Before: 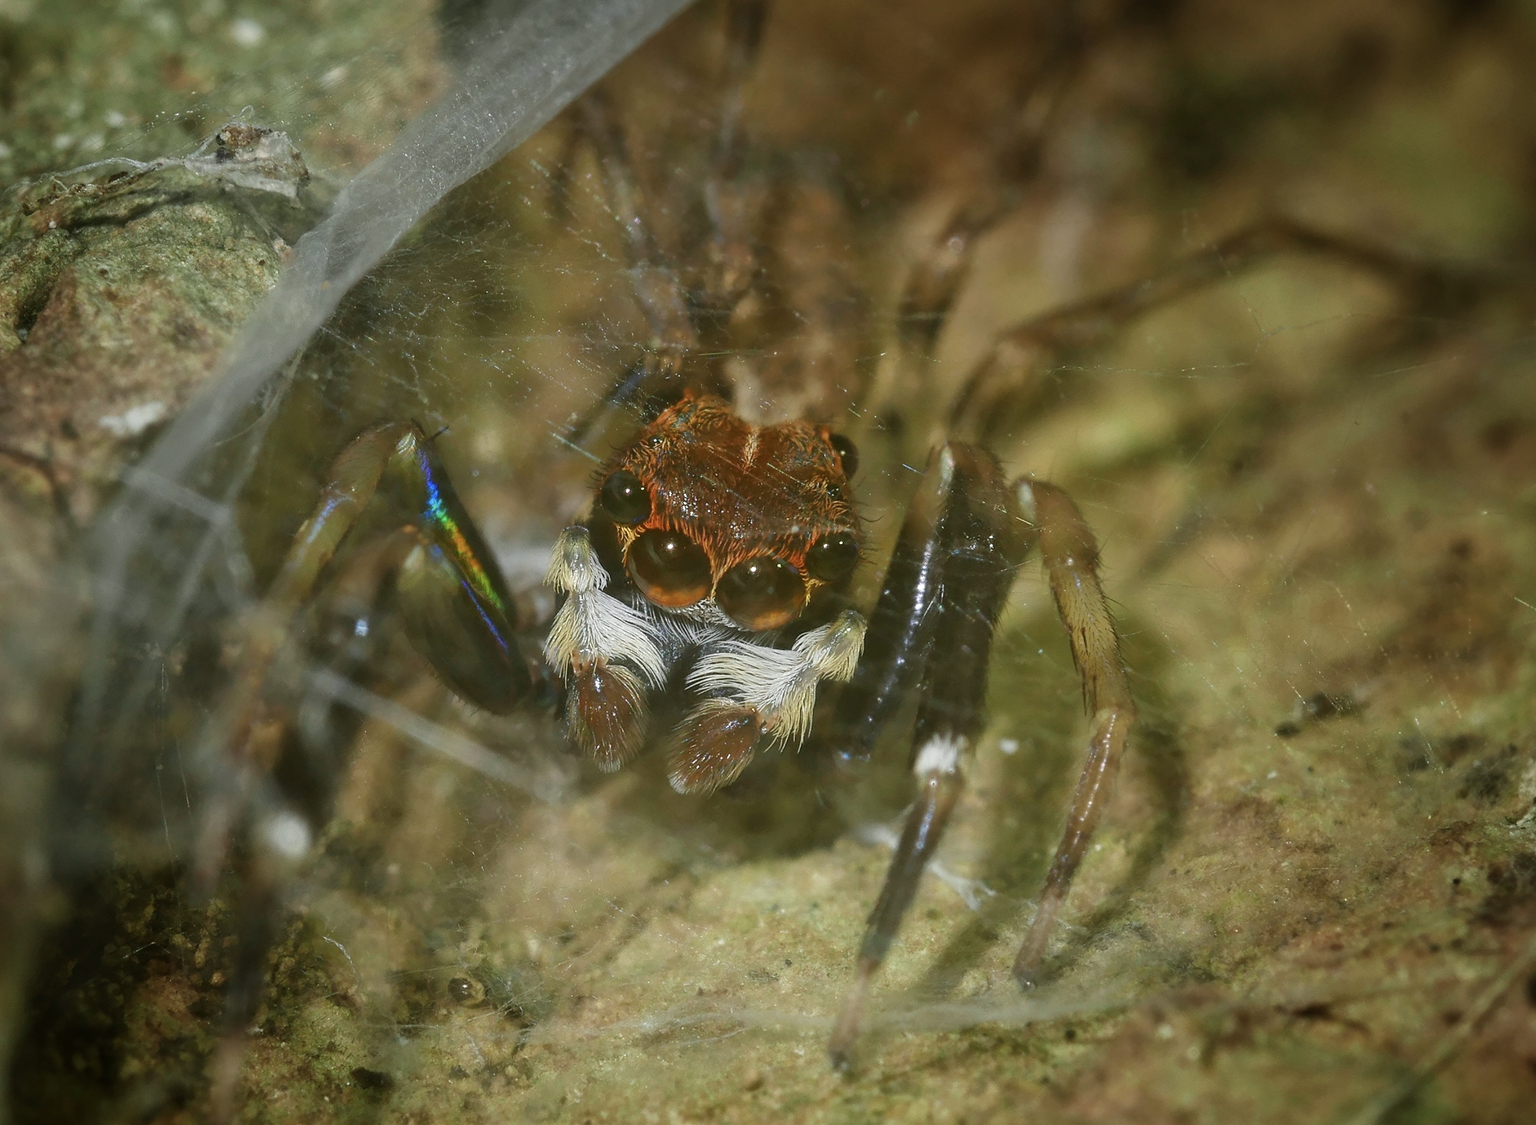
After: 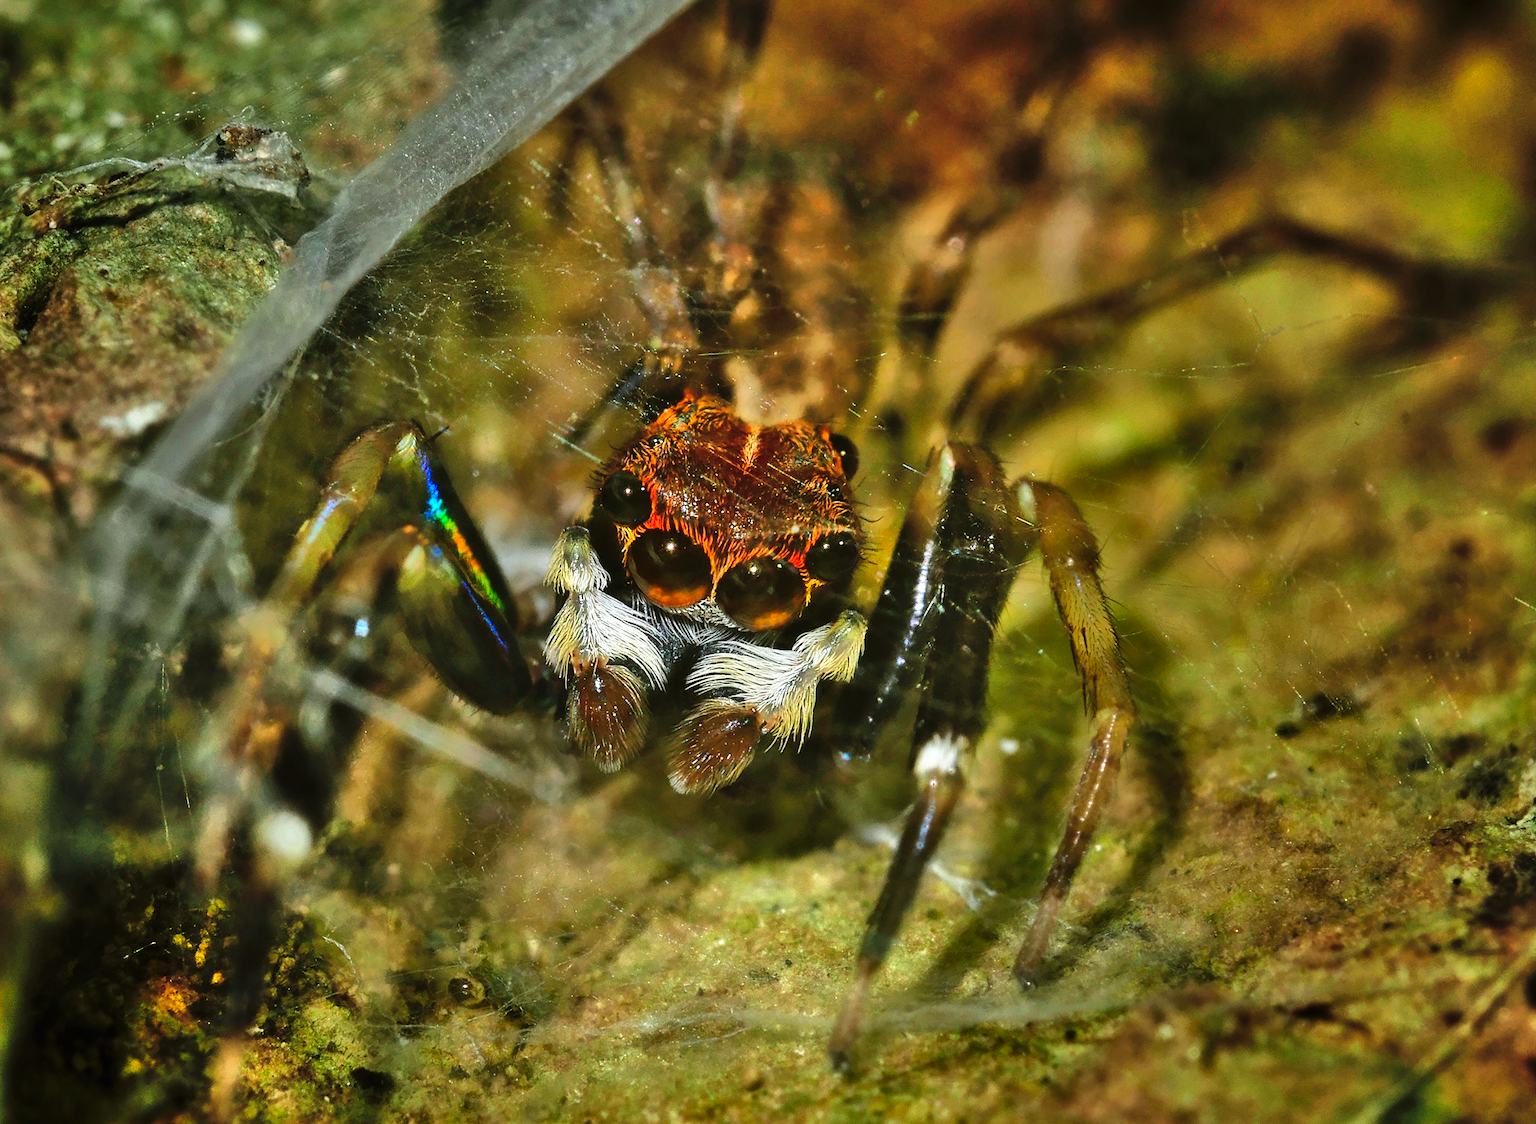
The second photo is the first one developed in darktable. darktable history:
tone curve: curves: ch0 [(0, 0) (0.003, 0.001) (0.011, 0.002) (0.025, 0.002) (0.044, 0.006) (0.069, 0.01) (0.1, 0.017) (0.136, 0.023) (0.177, 0.038) (0.224, 0.066) (0.277, 0.118) (0.335, 0.185) (0.399, 0.264) (0.468, 0.365) (0.543, 0.475) (0.623, 0.606) (0.709, 0.759) (0.801, 0.923) (0.898, 0.999) (1, 1)], preserve colors none
shadows and highlights: shadows 75, highlights -25, soften with gaussian
